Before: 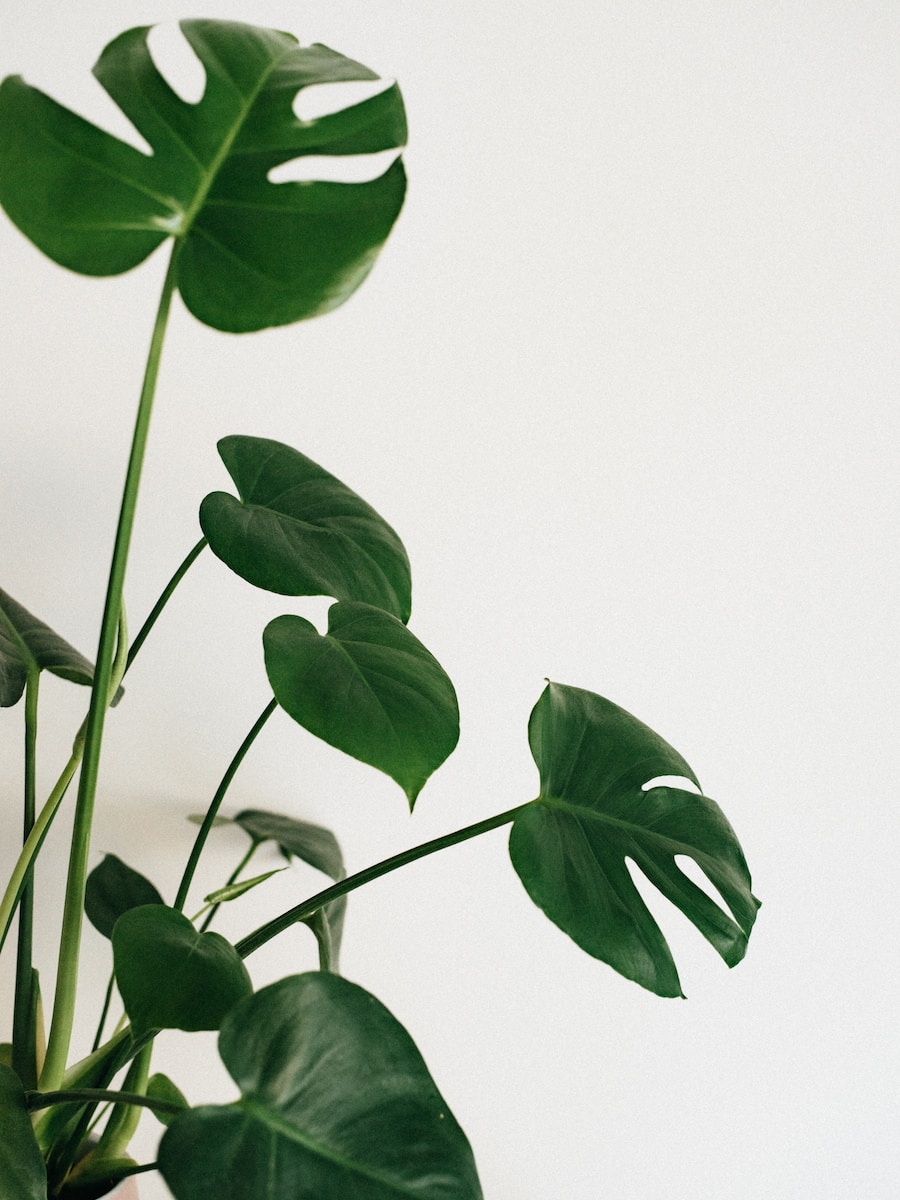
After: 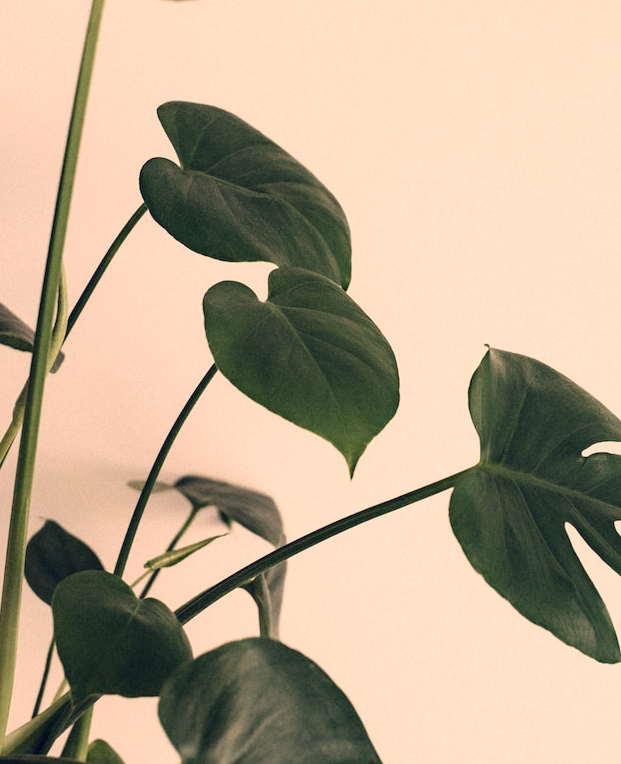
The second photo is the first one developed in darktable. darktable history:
color correction: highlights a* 19.97, highlights b* 27.14, shadows a* 3.42, shadows b* -16.65, saturation 0.746
crop: left 6.673%, top 27.854%, right 24.324%, bottom 8.427%
